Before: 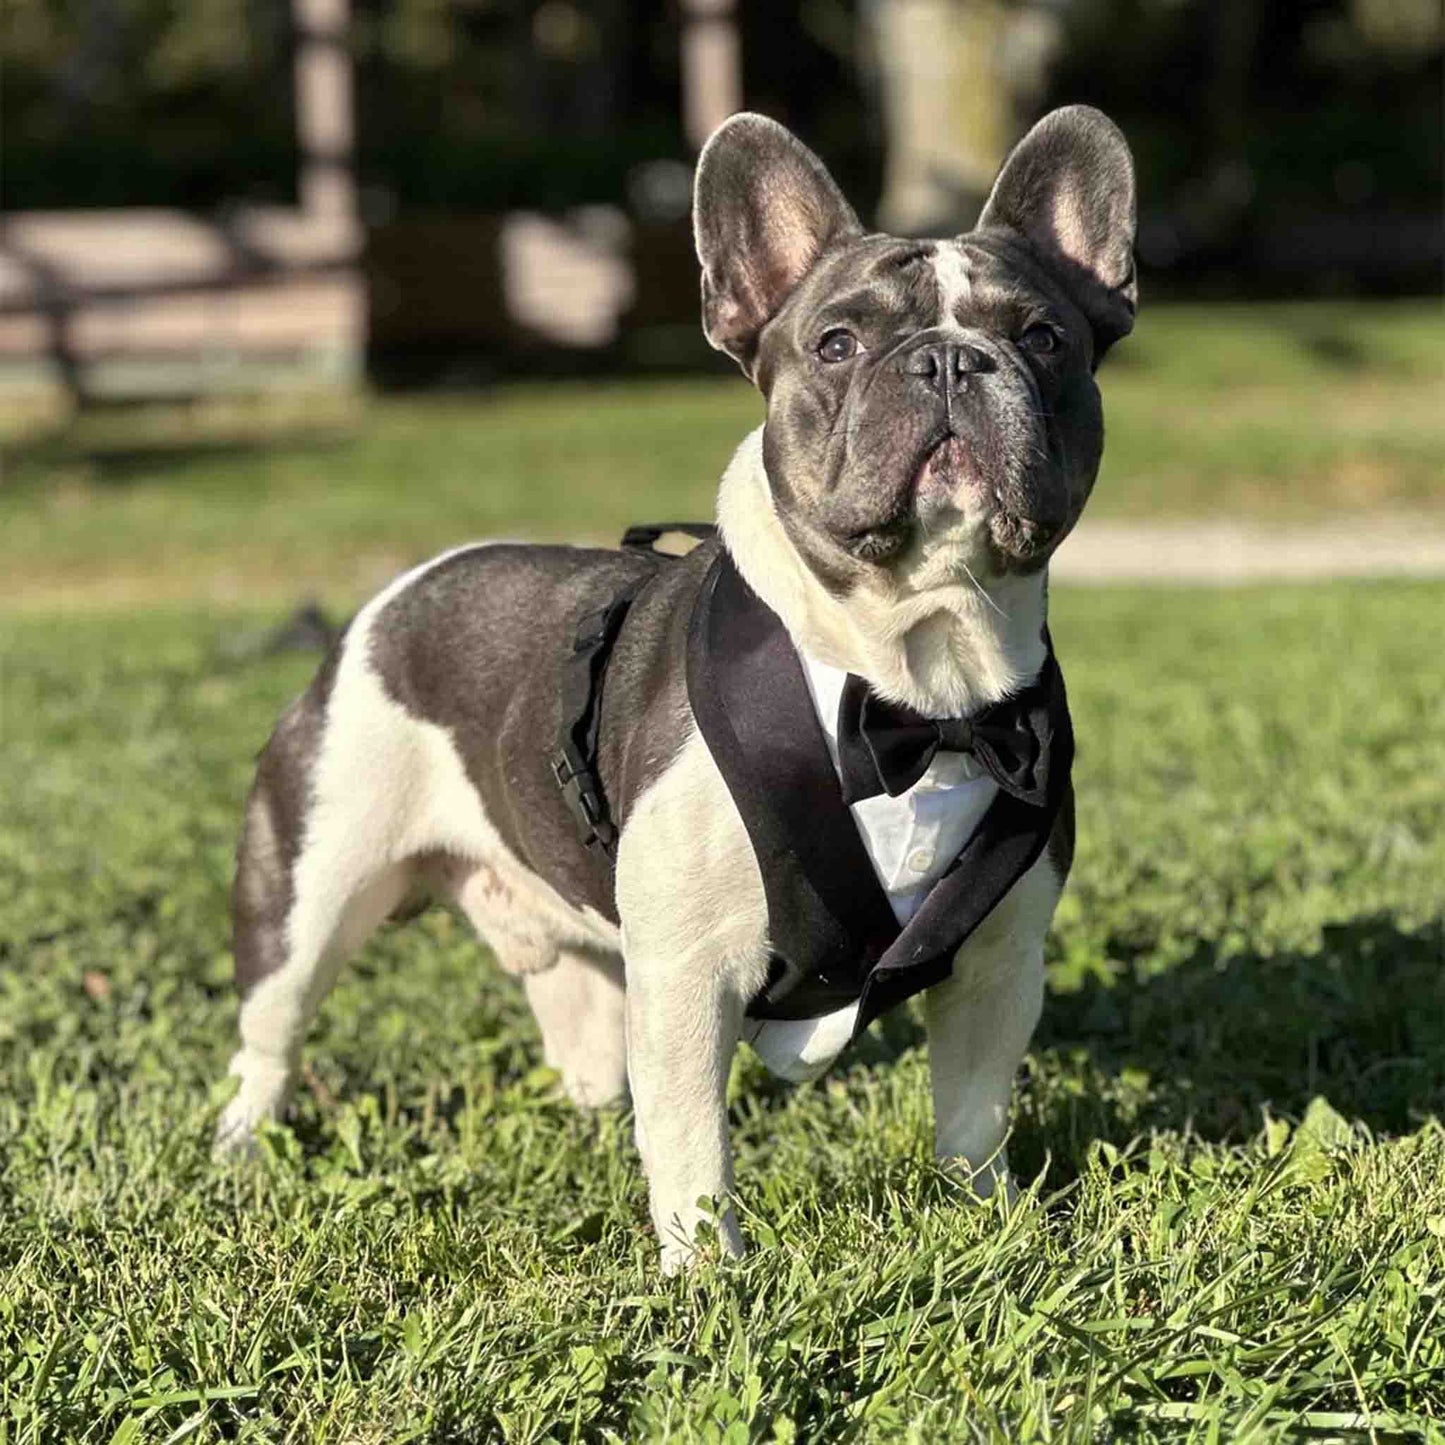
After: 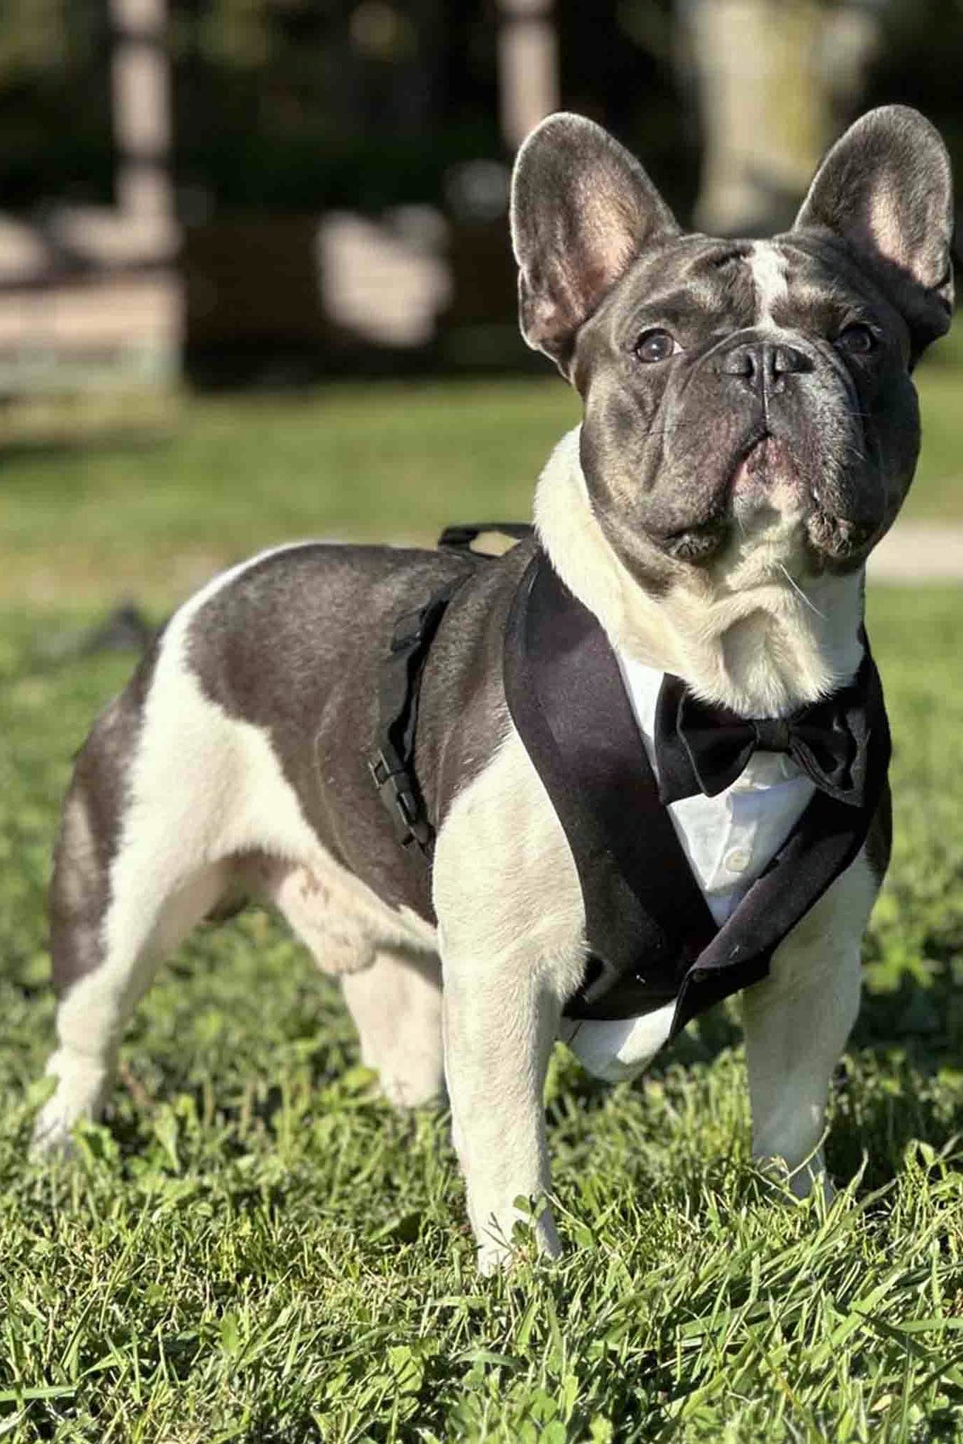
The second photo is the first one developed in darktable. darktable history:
white balance: red 0.986, blue 1.01
crop and rotate: left 12.673%, right 20.66%
